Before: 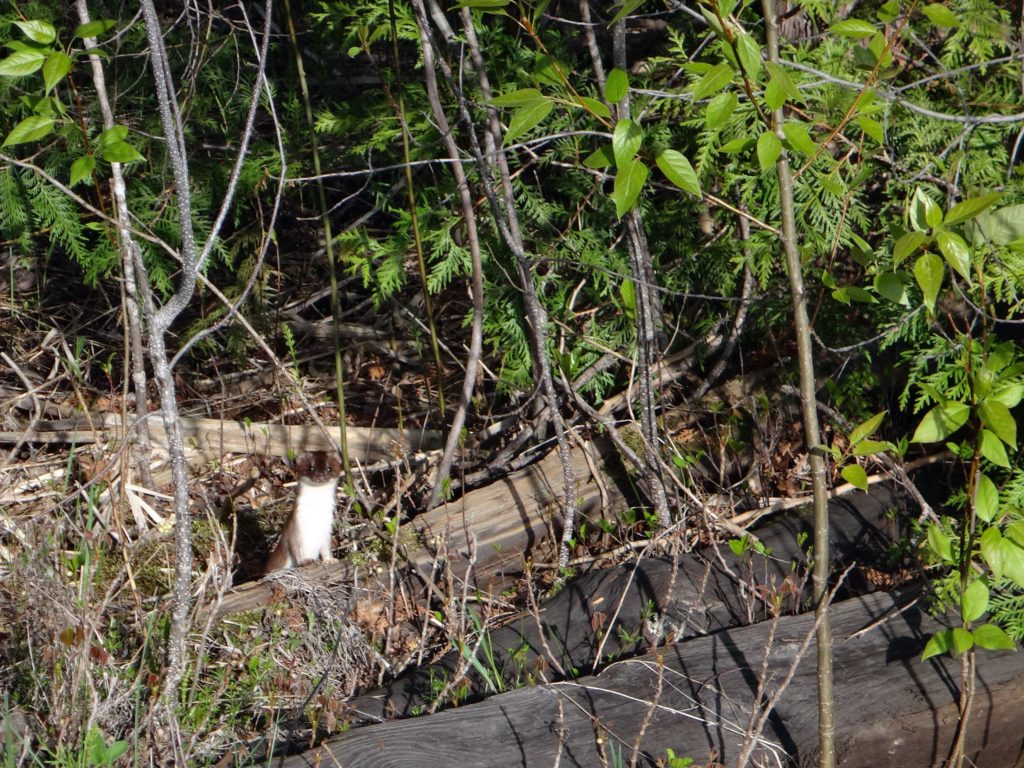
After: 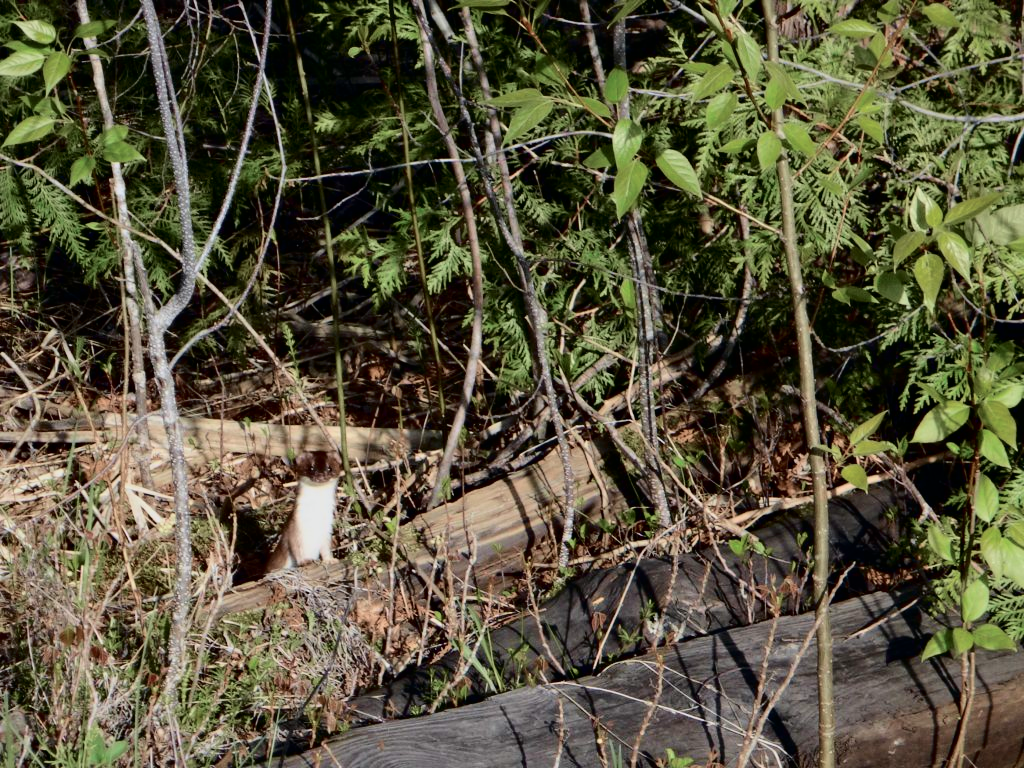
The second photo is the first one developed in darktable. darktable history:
tone curve: curves: ch0 [(0, 0) (0.049, 0.01) (0.154, 0.081) (0.491, 0.519) (0.748, 0.765) (1, 0.919)]; ch1 [(0, 0) (0.172, 0.123) (0.317, 0.272) (0.401, 0.422) (0.499, 0.497) (0.531, 0.54) (0.615, 0.603) (0.741, 0.783) (1, 1)]; ch2 [(0, 0) (0.411, 0.424) (0.483, 0.478) (0.544, 0.56) (0.686, 0.638) (1, 1)], color space Lab, independent channels, preserve colors none
